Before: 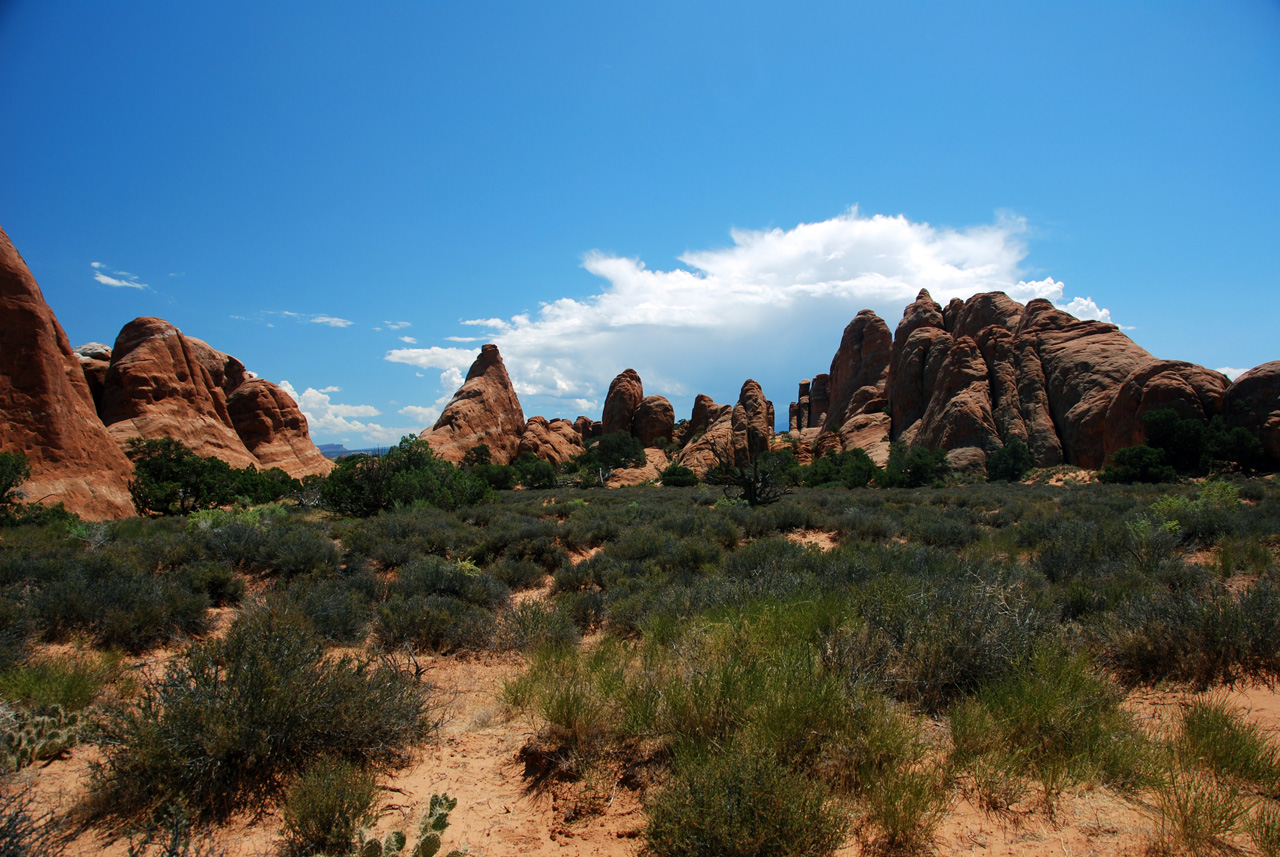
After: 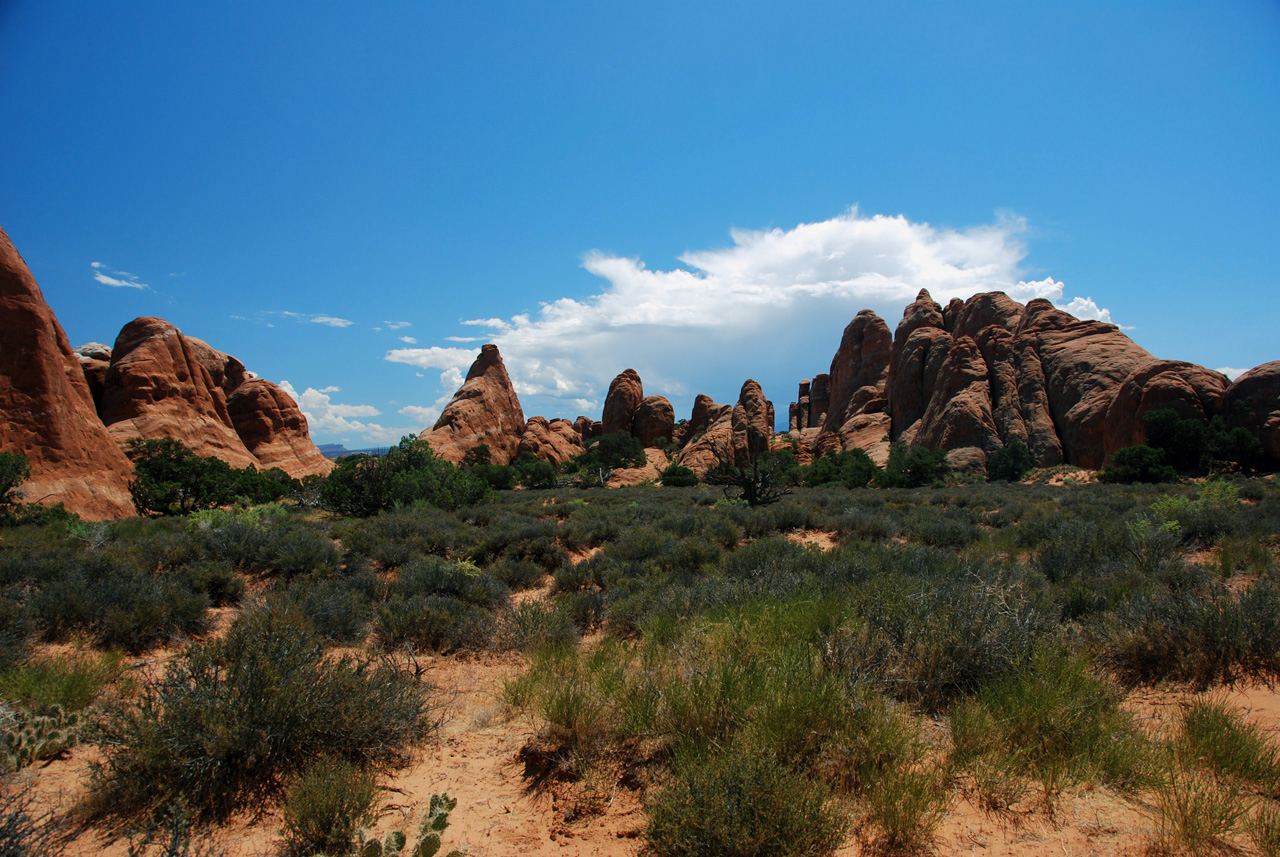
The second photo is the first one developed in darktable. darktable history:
shadows and highlights: shadows 25.01, white point adjustment -2.83, highlights -30.13
